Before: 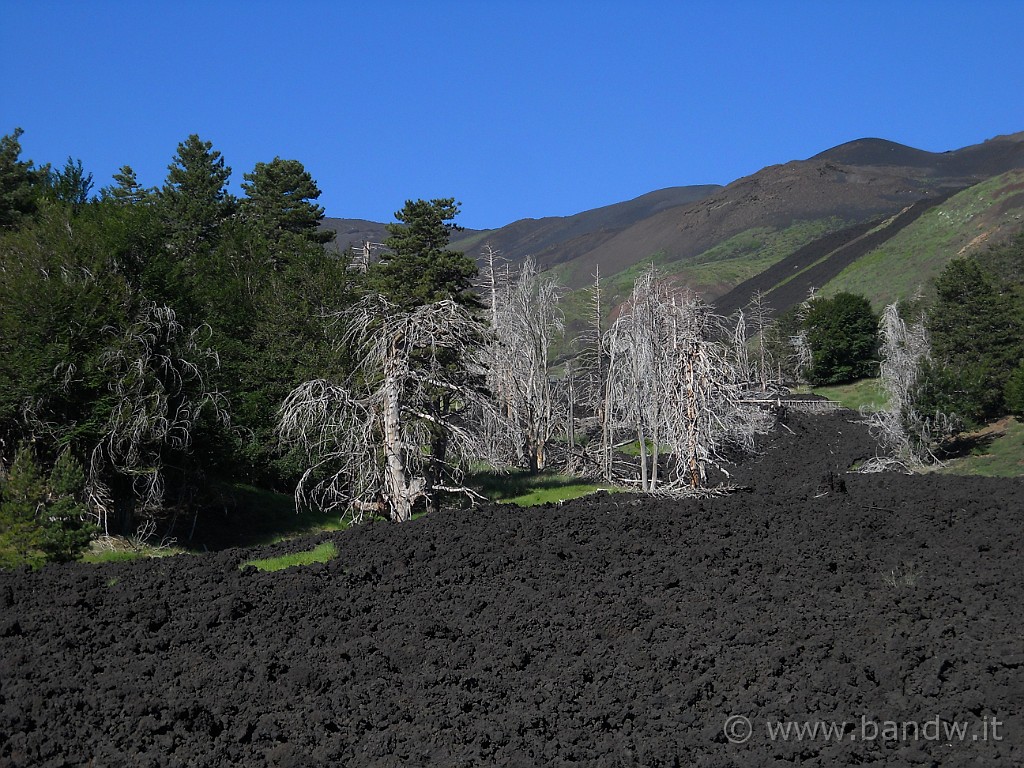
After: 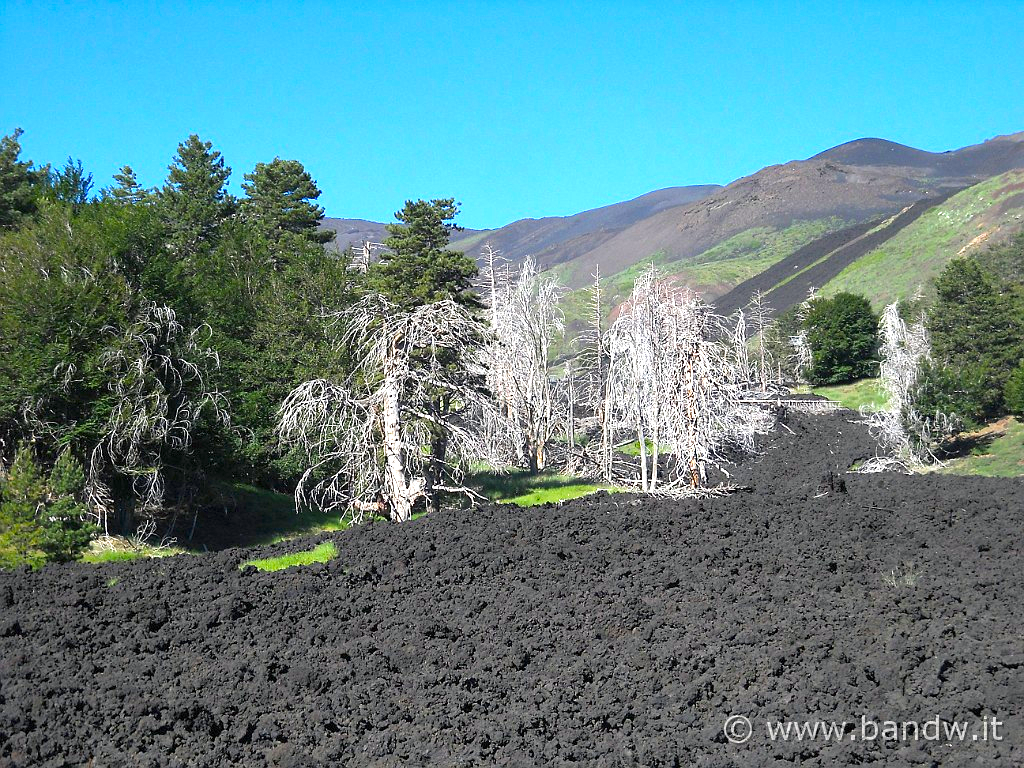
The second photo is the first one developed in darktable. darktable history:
exposure: exposure 0.728 EV, compensate exposure bias true, compensate highlight preservation false
color balance rgb: shadows lift › chroma 1.037%, shadows lift › hue 240.86°, perceptual saturation grading › global saturation 19.93%
levels: black 0.032%
